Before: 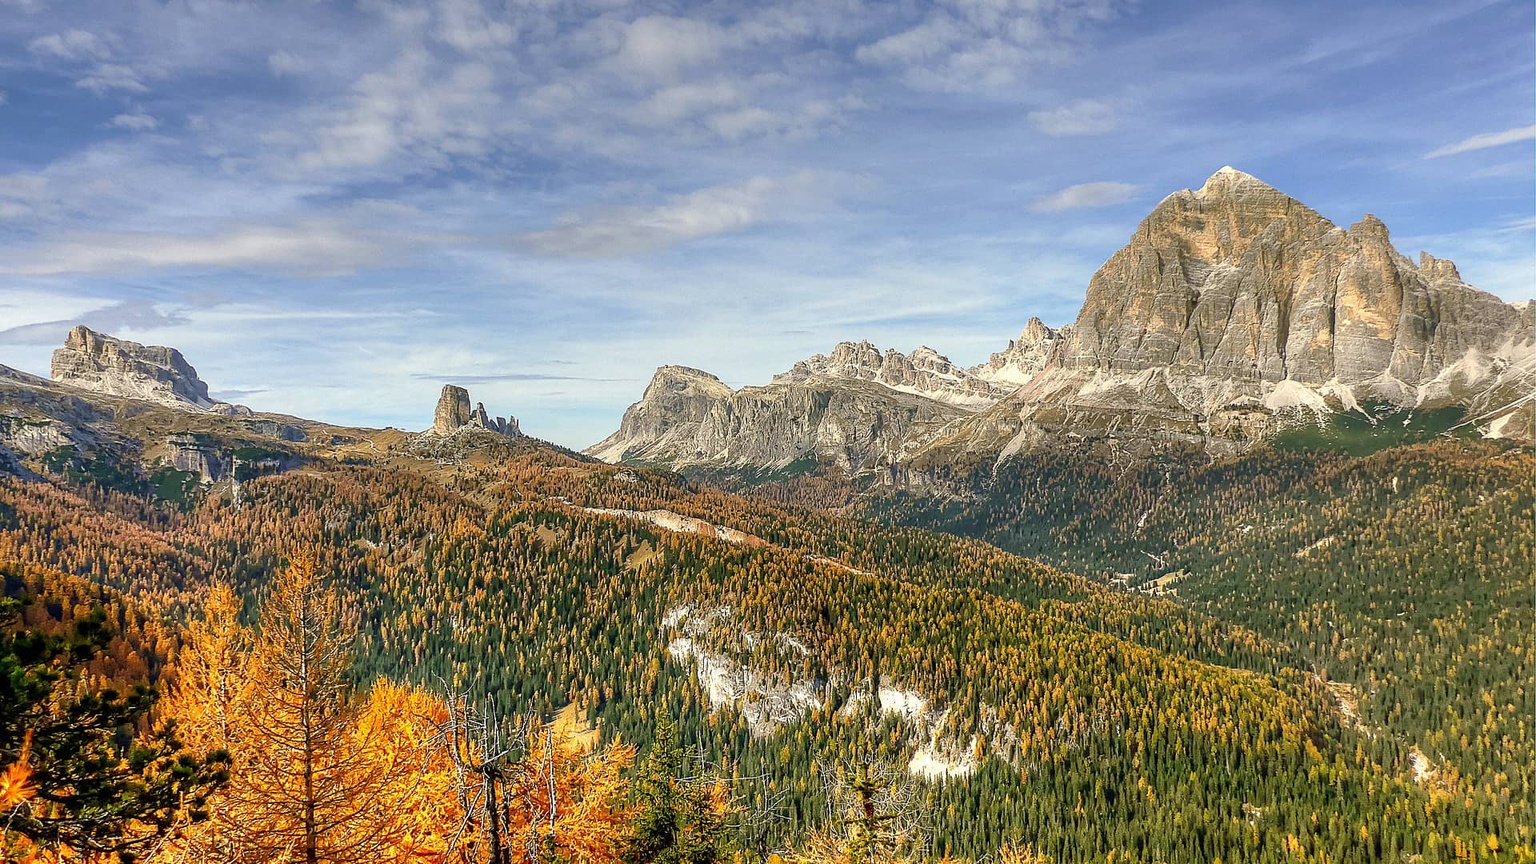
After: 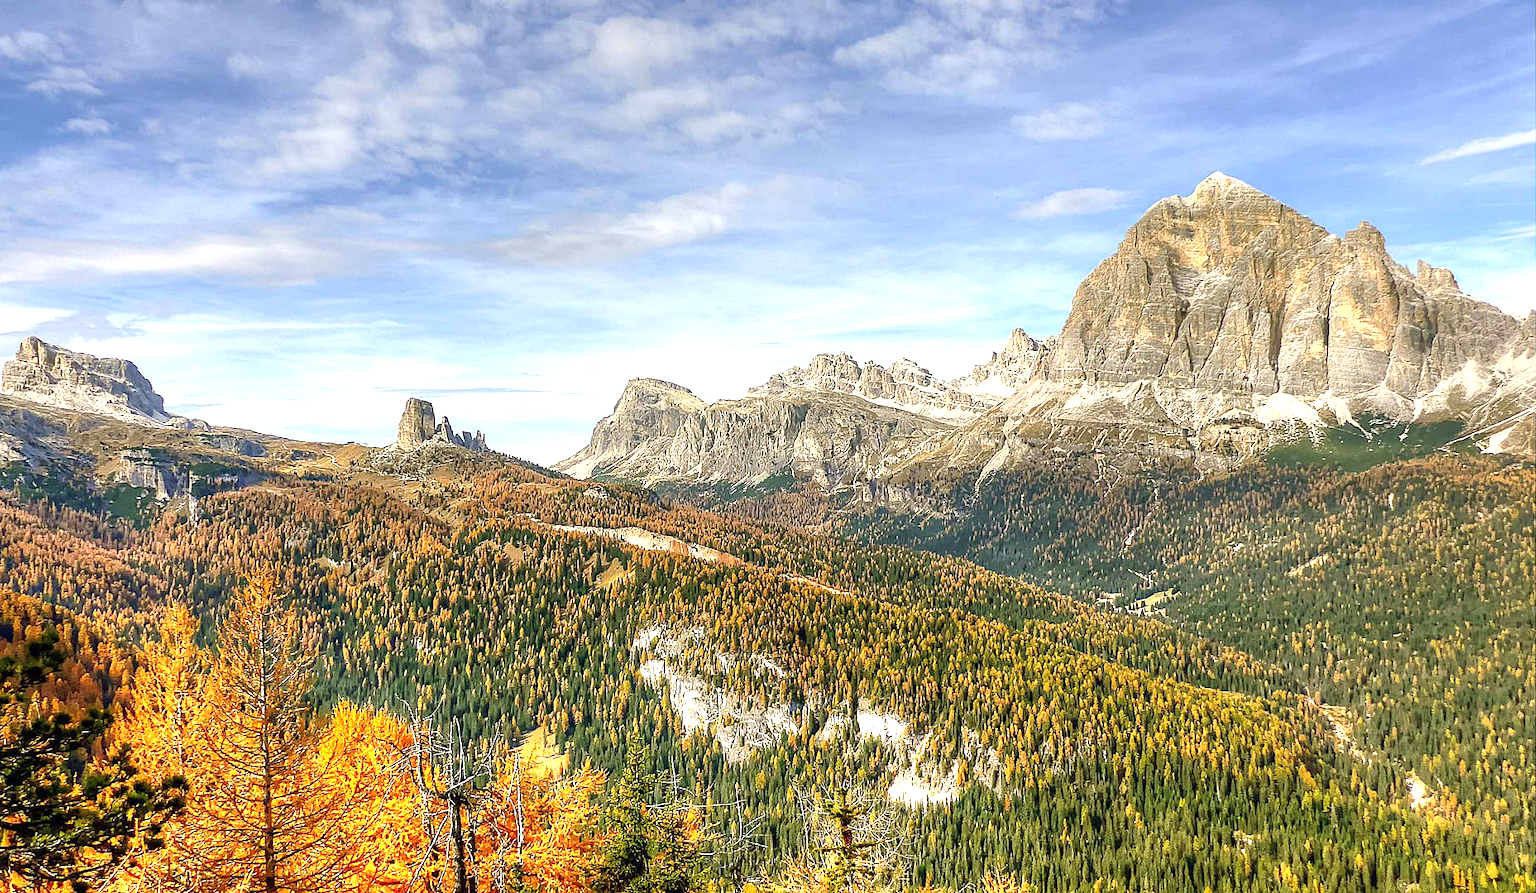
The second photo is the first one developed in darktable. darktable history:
exposure: exposure 0.7 EV, compensate highlight preservation false
crop and rotate: left 3.238%
